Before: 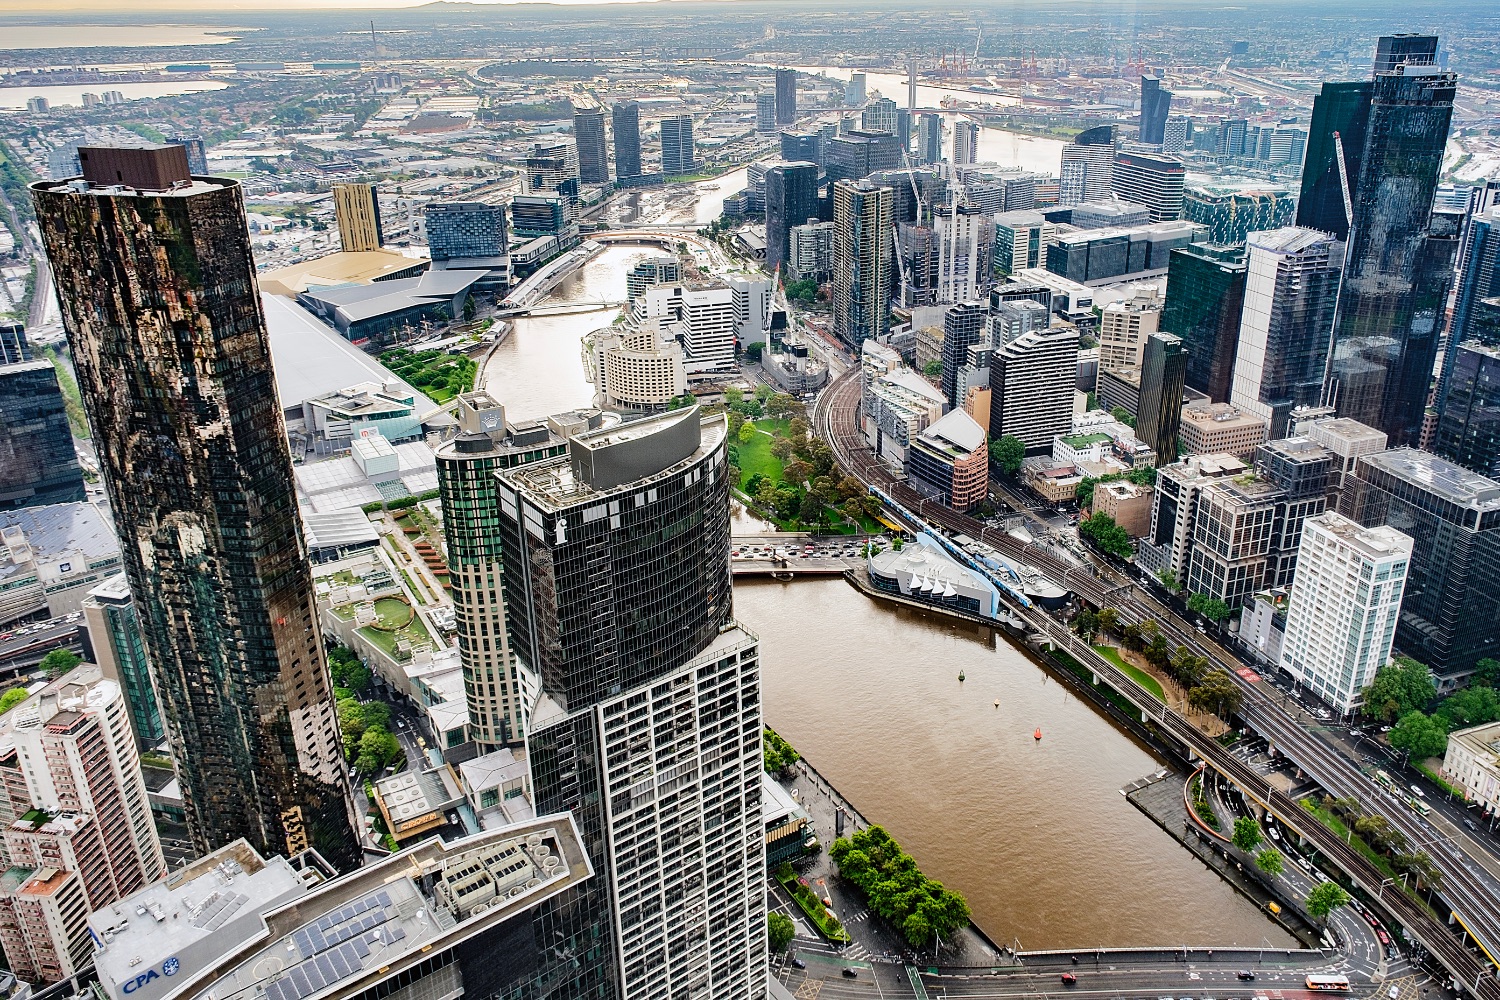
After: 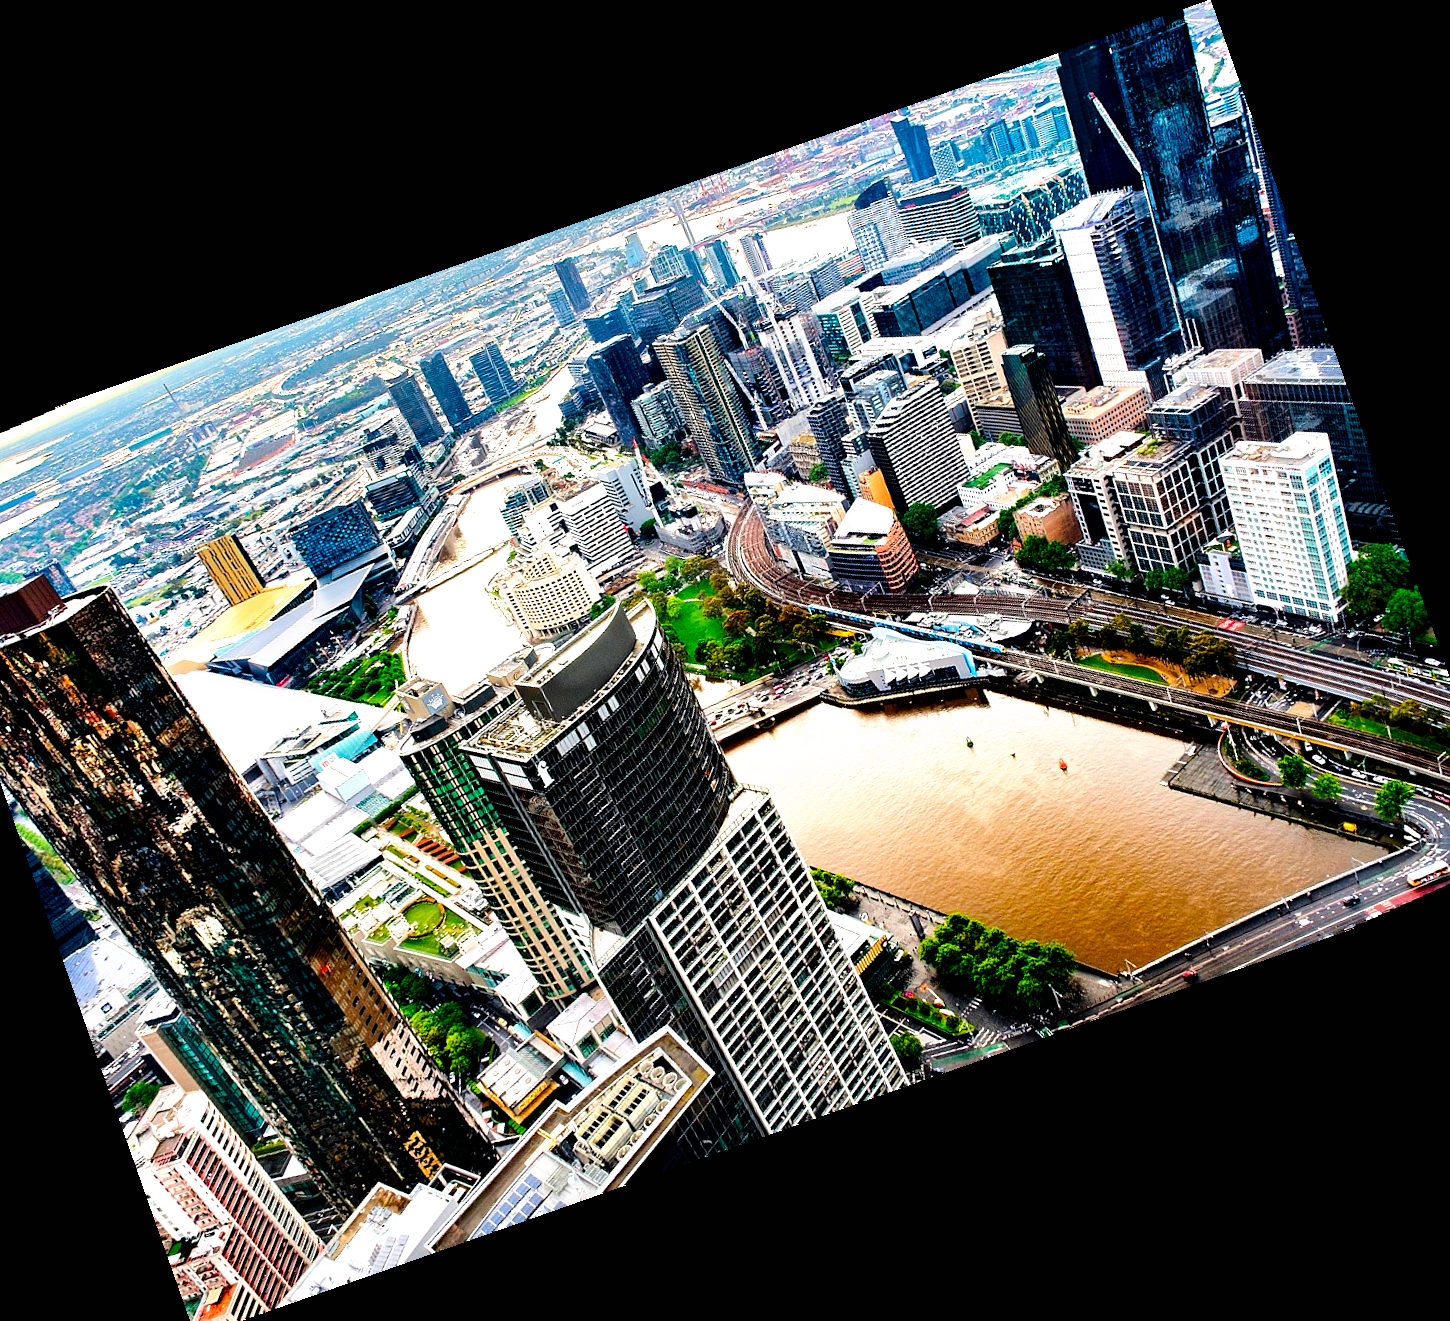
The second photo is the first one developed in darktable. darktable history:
exposure: compensate highlight preservation false
filmic rgb: black relative exposure -8.2 EV, white relative exposure 2.2 EV, threshold 3 EV, hardness 7.11, latitude 85.74%, contrast 1.696, highlights saturation mix -4%, shadows ↔ highlights balance -2.69%, preserve chrominance no, color science v5 (2021), contrast in shadows safe, contrast in highlights safe, enable highlight reconstruction true
color balance rgb: perceptual saturation grading › global saturation 30%, global vibrance 20%
crop and rotate: angle 19.43°, left 6.812%, right 4.125%, bottom 1.087%
rotate and perspective: rotation -4.57°, crop left 0.054, crop right 0.944, crop top 0.087, crop bottom 0.914
